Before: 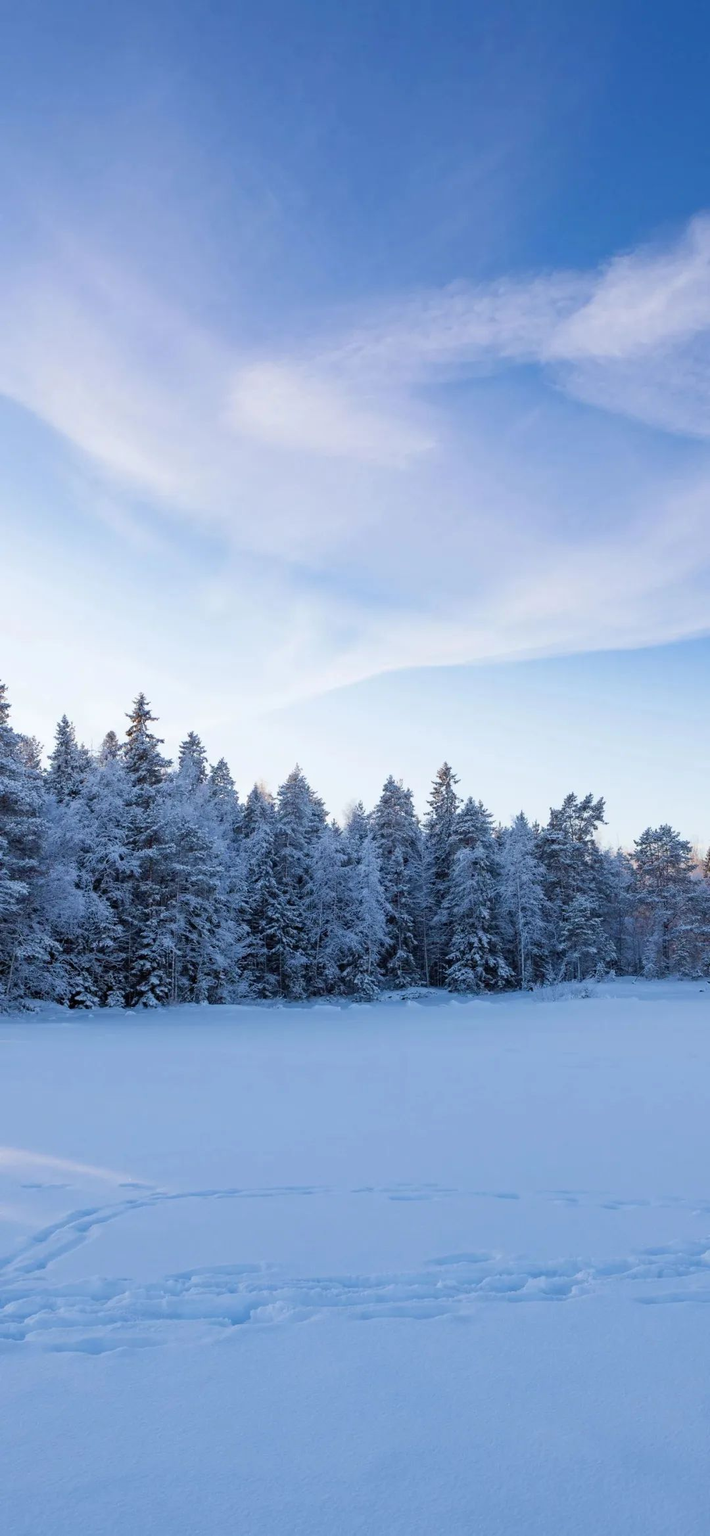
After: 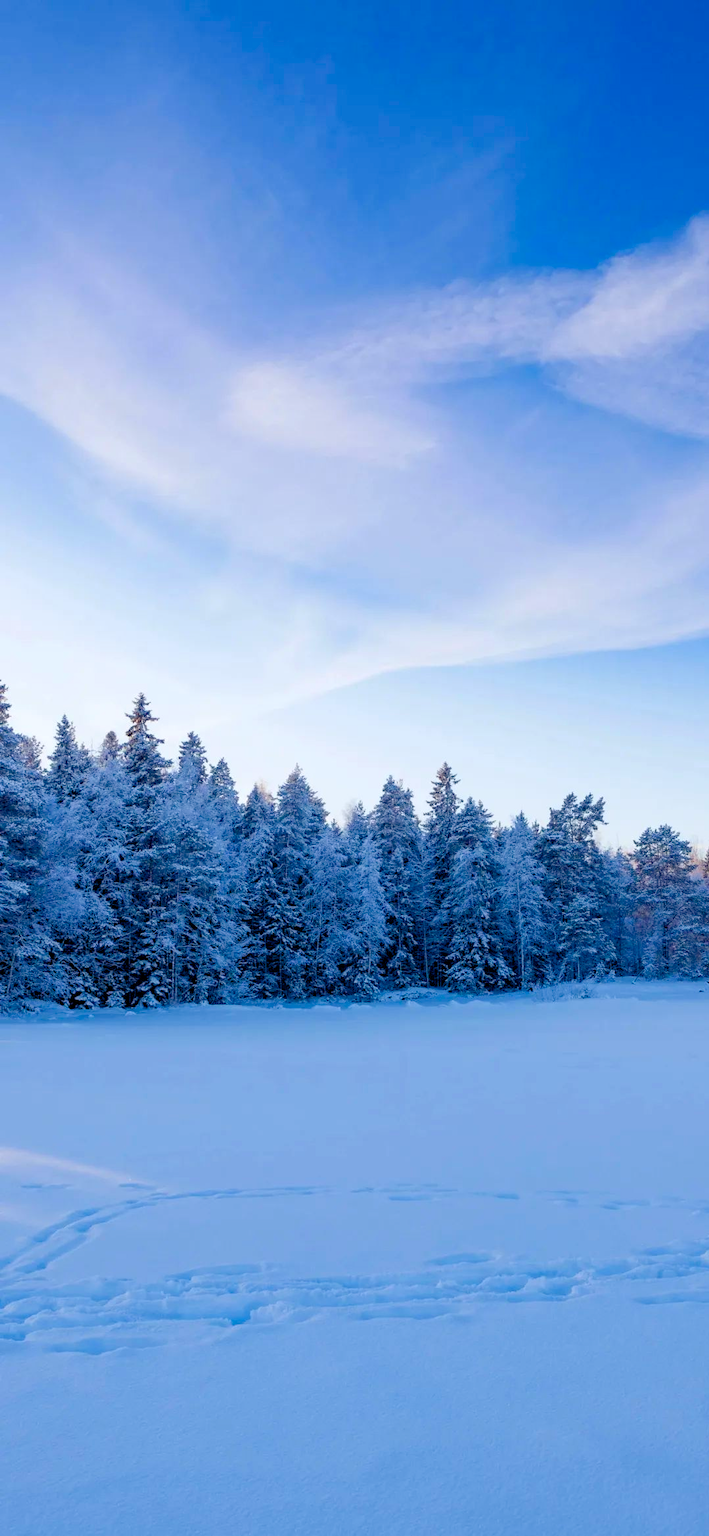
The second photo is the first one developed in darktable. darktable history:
color balance rgb: shadows lift › chroma 0.824%, shadows lift › hue 112°, global offset › luminance -0.297%, global offset › chroma 0.313%, global offset › hue 261.32°, perceptual saturation grading › global saturation 34.905%, perceptual saturation grading › highlights -25.539%, perceptual saturation grading › shadows 49.351%, global vibrance 10.806%
